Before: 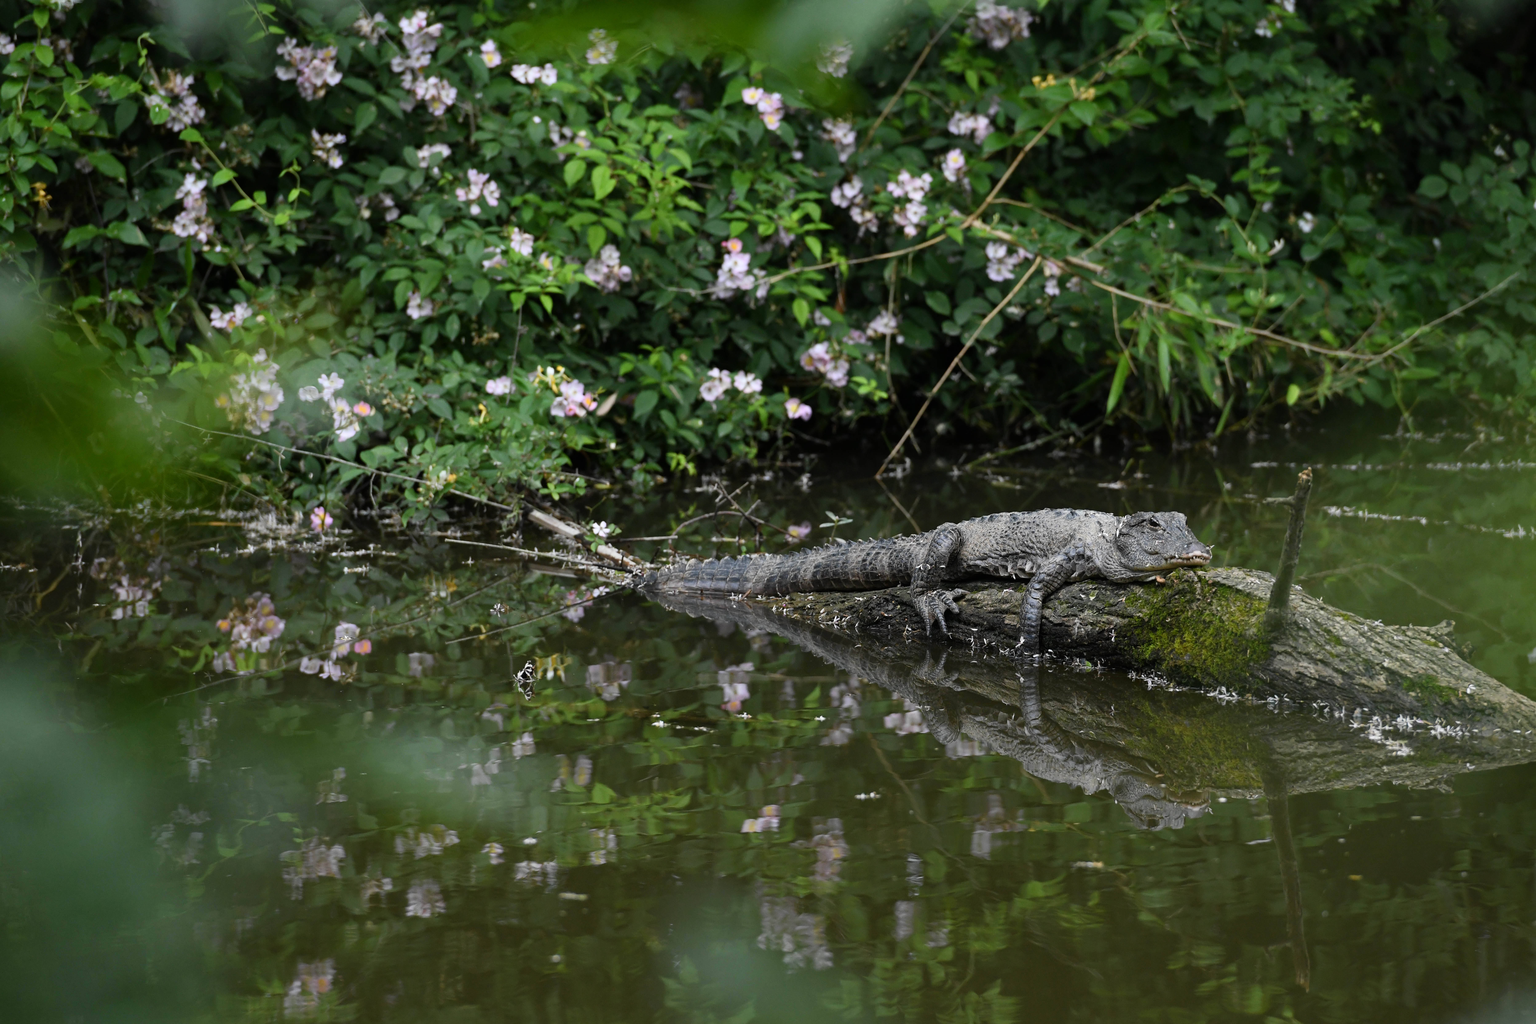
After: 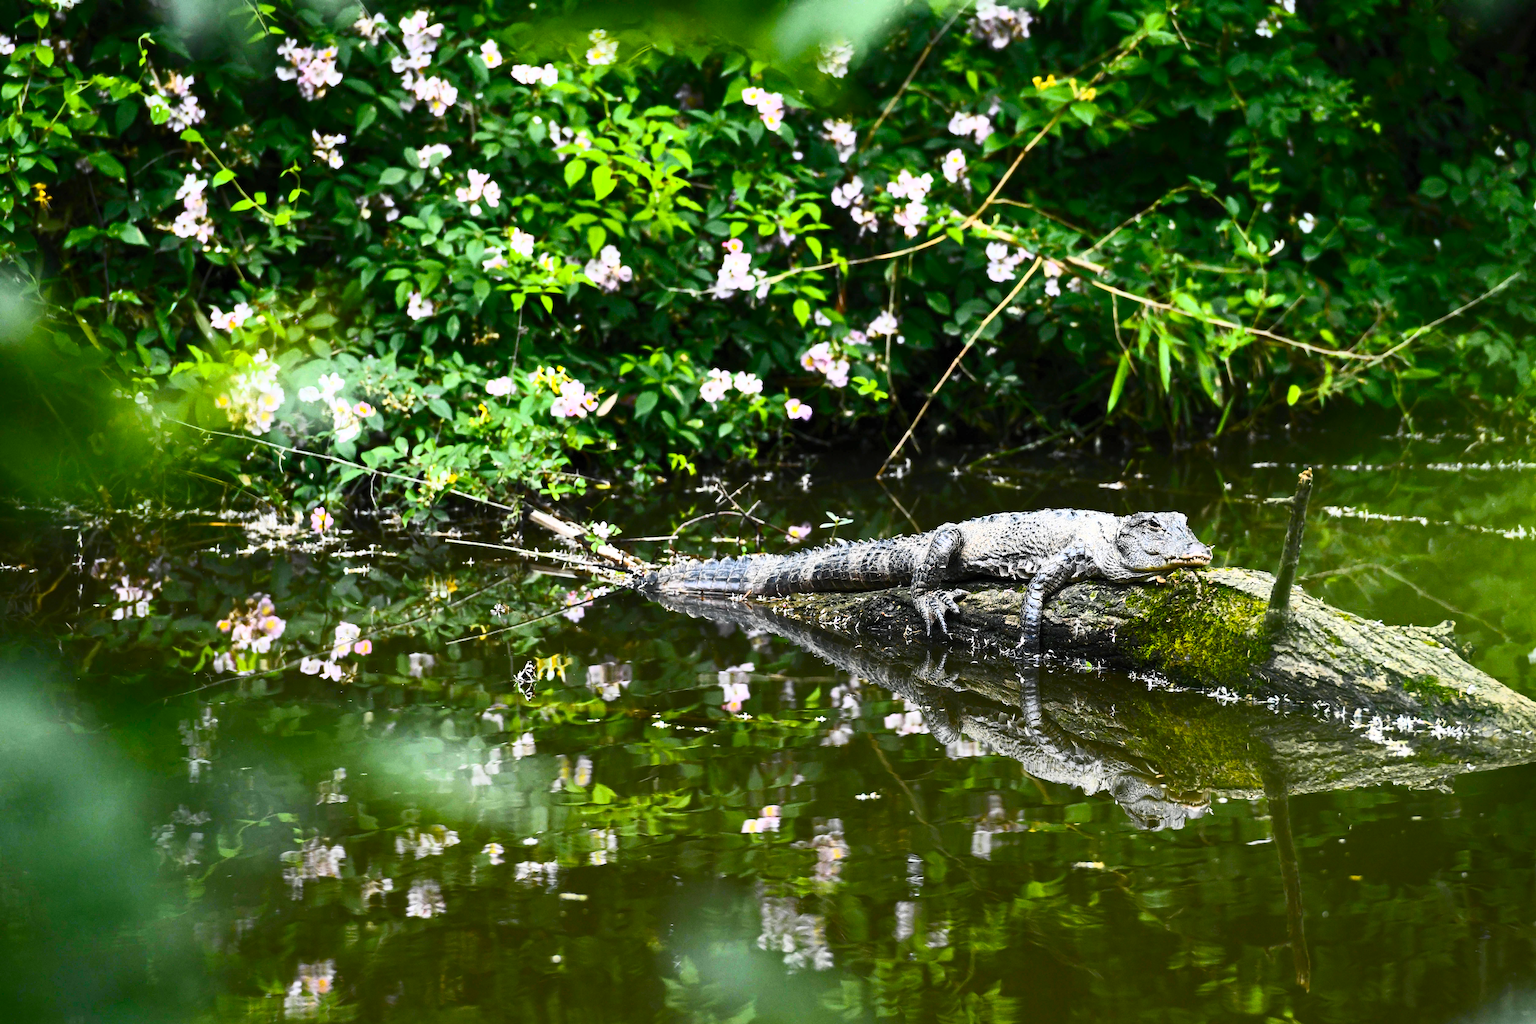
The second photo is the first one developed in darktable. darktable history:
contrast brightness saturation: contrast 0.632, brightness 0.356, saturation 0.139
exposure: black level correction 0.001, exposure 0.498 EV, compensate highlight preservation false
color balance rgb: shadows lift › chroma 1.047%, shadows lift › hue 240.81°, linear chroma grading › global chroma 9.142%, perceptual saturation grading › global saturation 35.995%
